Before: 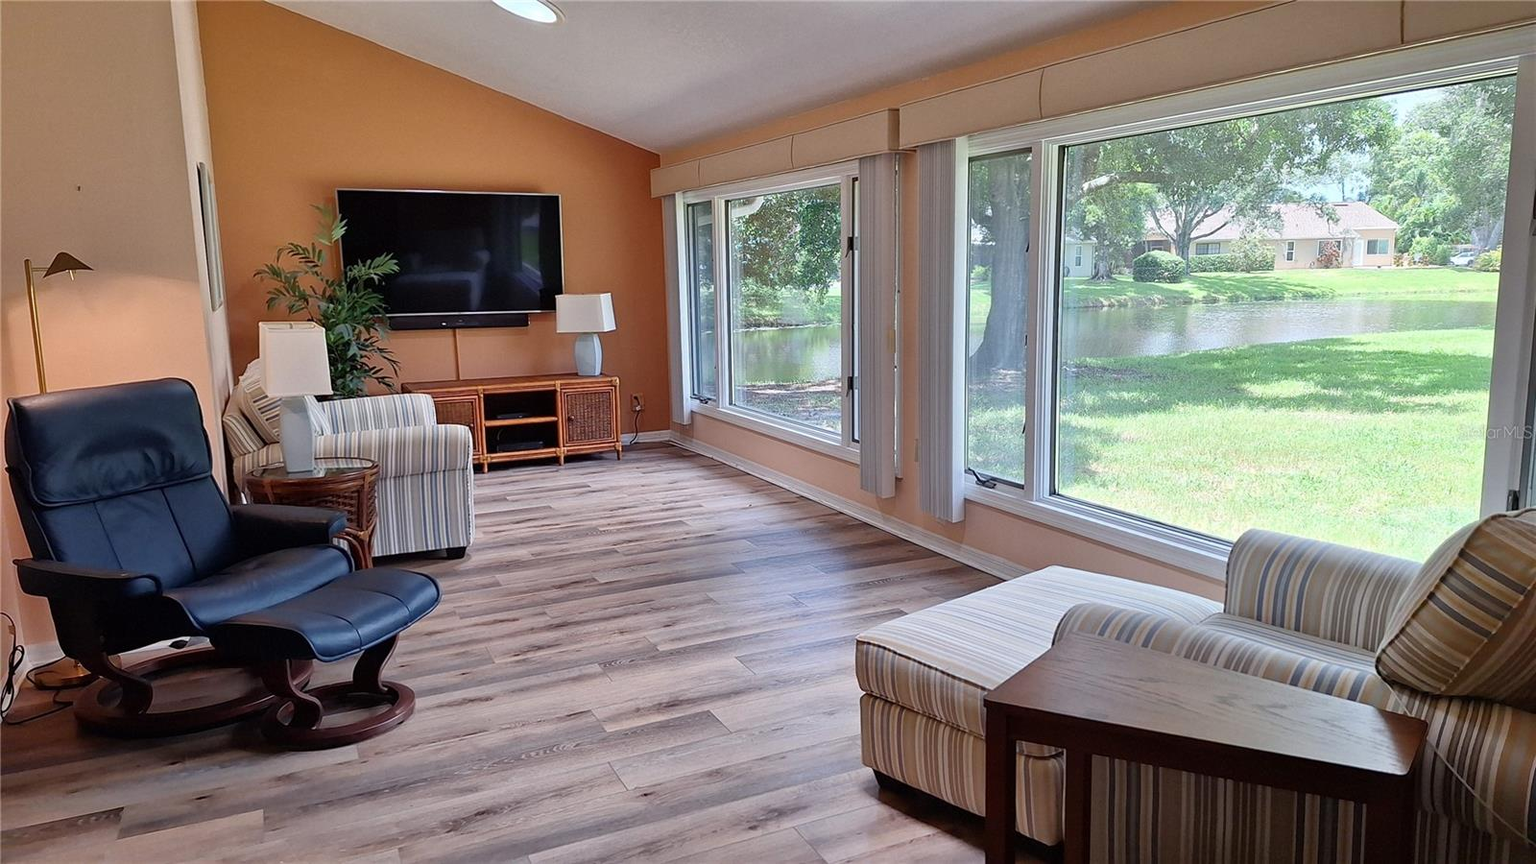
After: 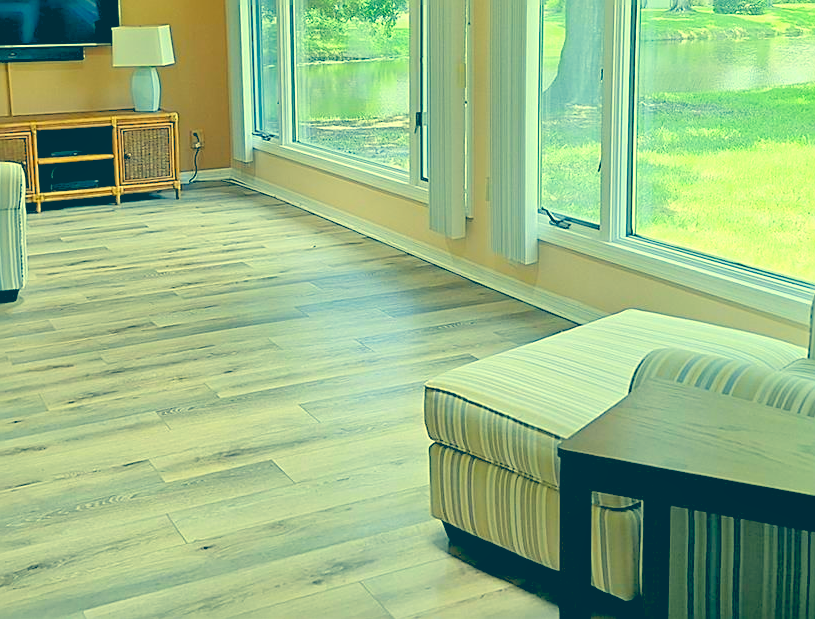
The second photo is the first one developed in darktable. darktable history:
color correction: highlights a* -15.58, highlights b* 40, shadows a* -40, shadows b* -26.18
crop and rotate: left 29.237%, top 31.152%, right 19.807%
sharpen: on, module defaults
rgb levels: preserve colors sum RGB, levels [[0.038, 0.433, 0.934], [0, 0.5, 1], [0, 0.5, 1]]
exposure: exposure 1 EV, compensate highlight preservation false
white balance: red 0.978, blue 0.999
local contrast: detail 69%
